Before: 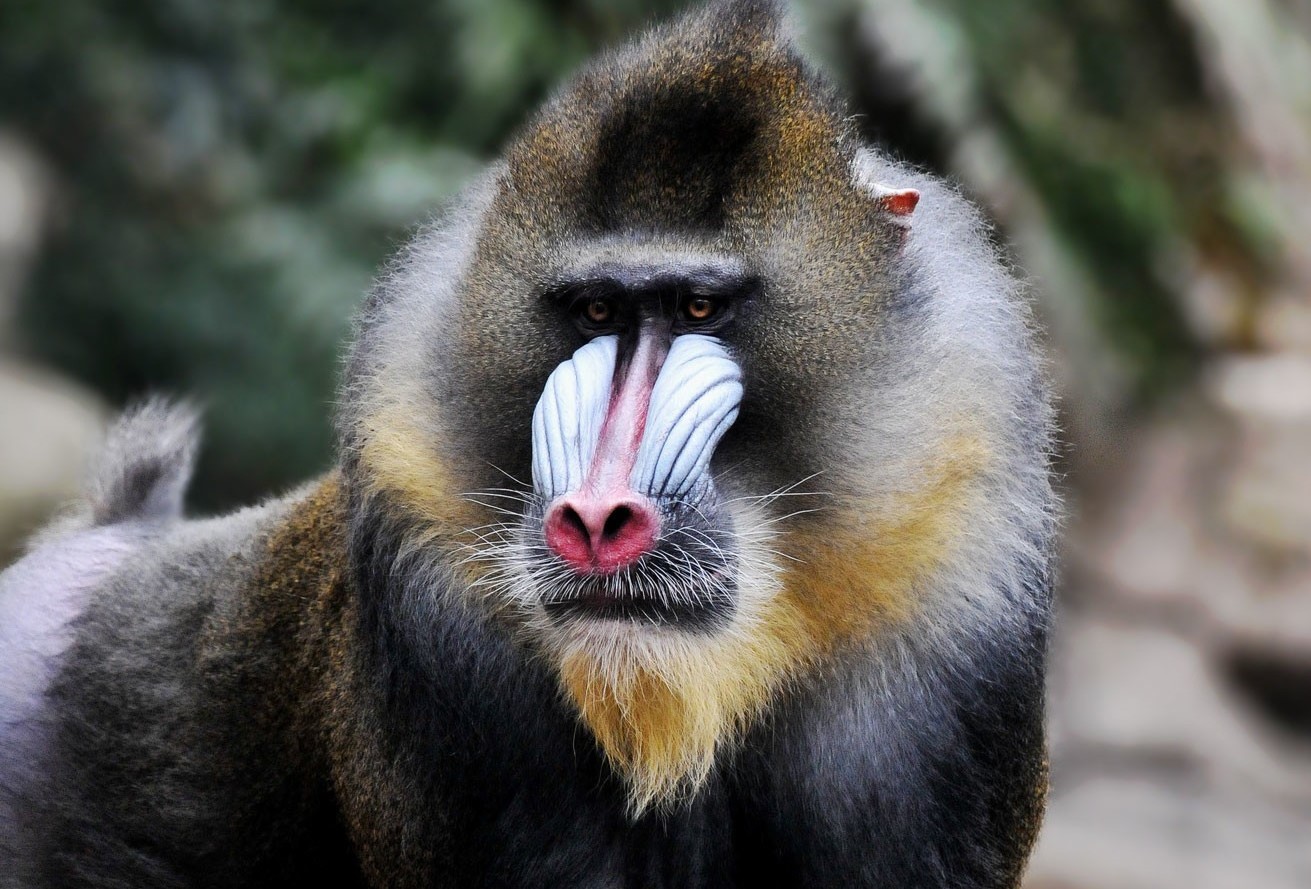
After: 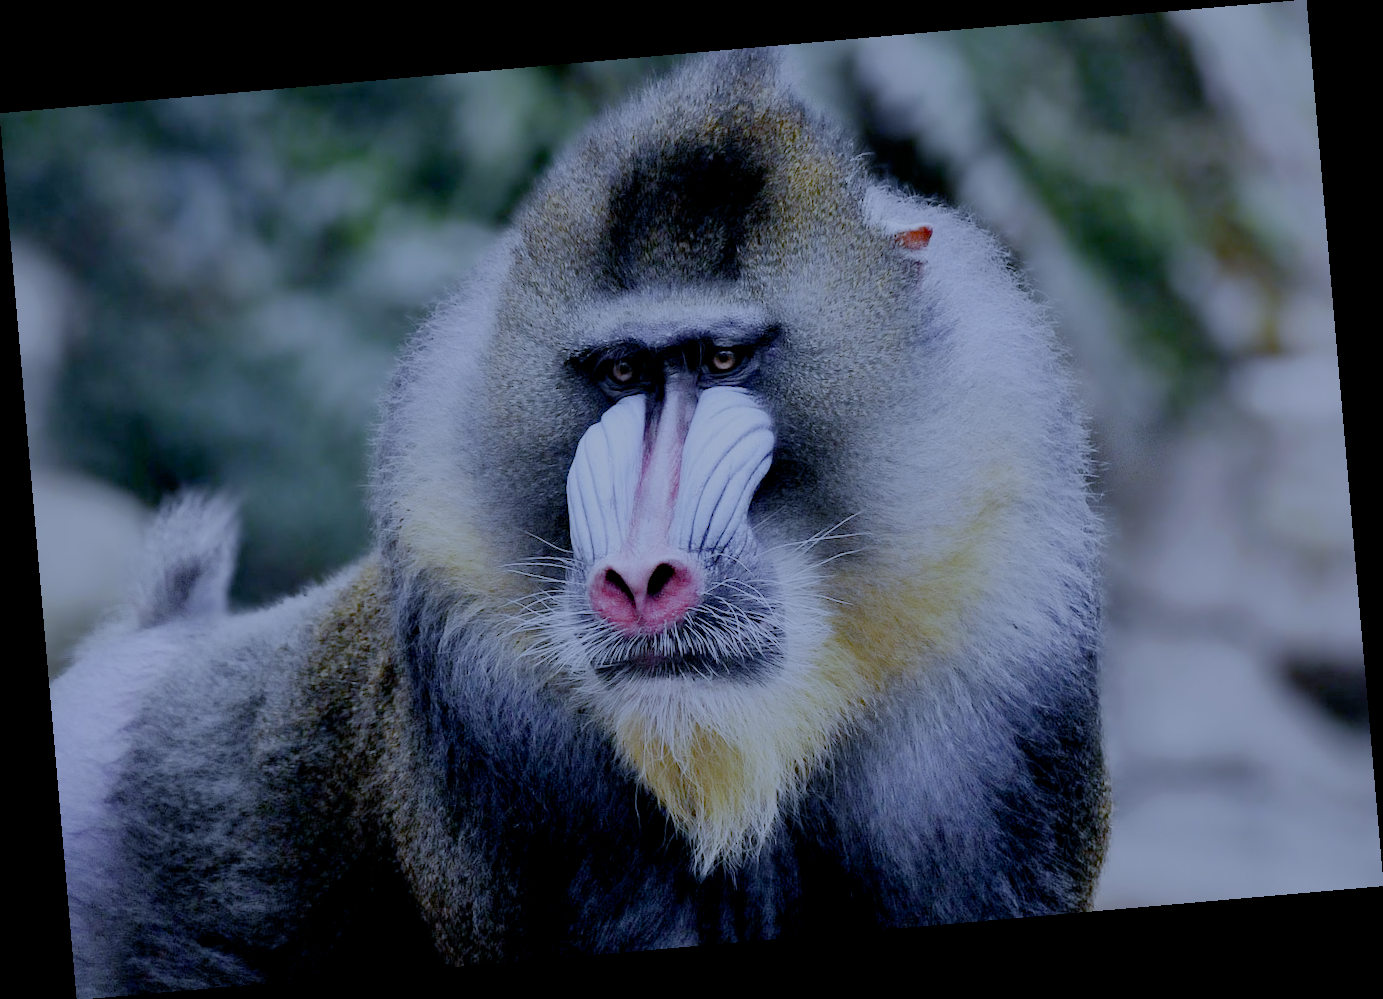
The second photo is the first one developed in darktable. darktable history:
white balance: red 0.766, blue 1.537
haze removal: compatibility mode true, adaptive false
filmic rgb: white relative exposure 8 EV, threshold 3 EV, structure ↔ texture 100%, target black luminance 0%, hardness 2.44, latitude 76.53%, contrast 0.562, shadows ↔ highlights balance 0%, preserve chrominance no, color science v4 (2020), iterations of high-quality reconstruction 10, type of noise poissonian, enable highlight reconstruction true
rotate and perspective: rotation -4.98°, automatic cropping off
